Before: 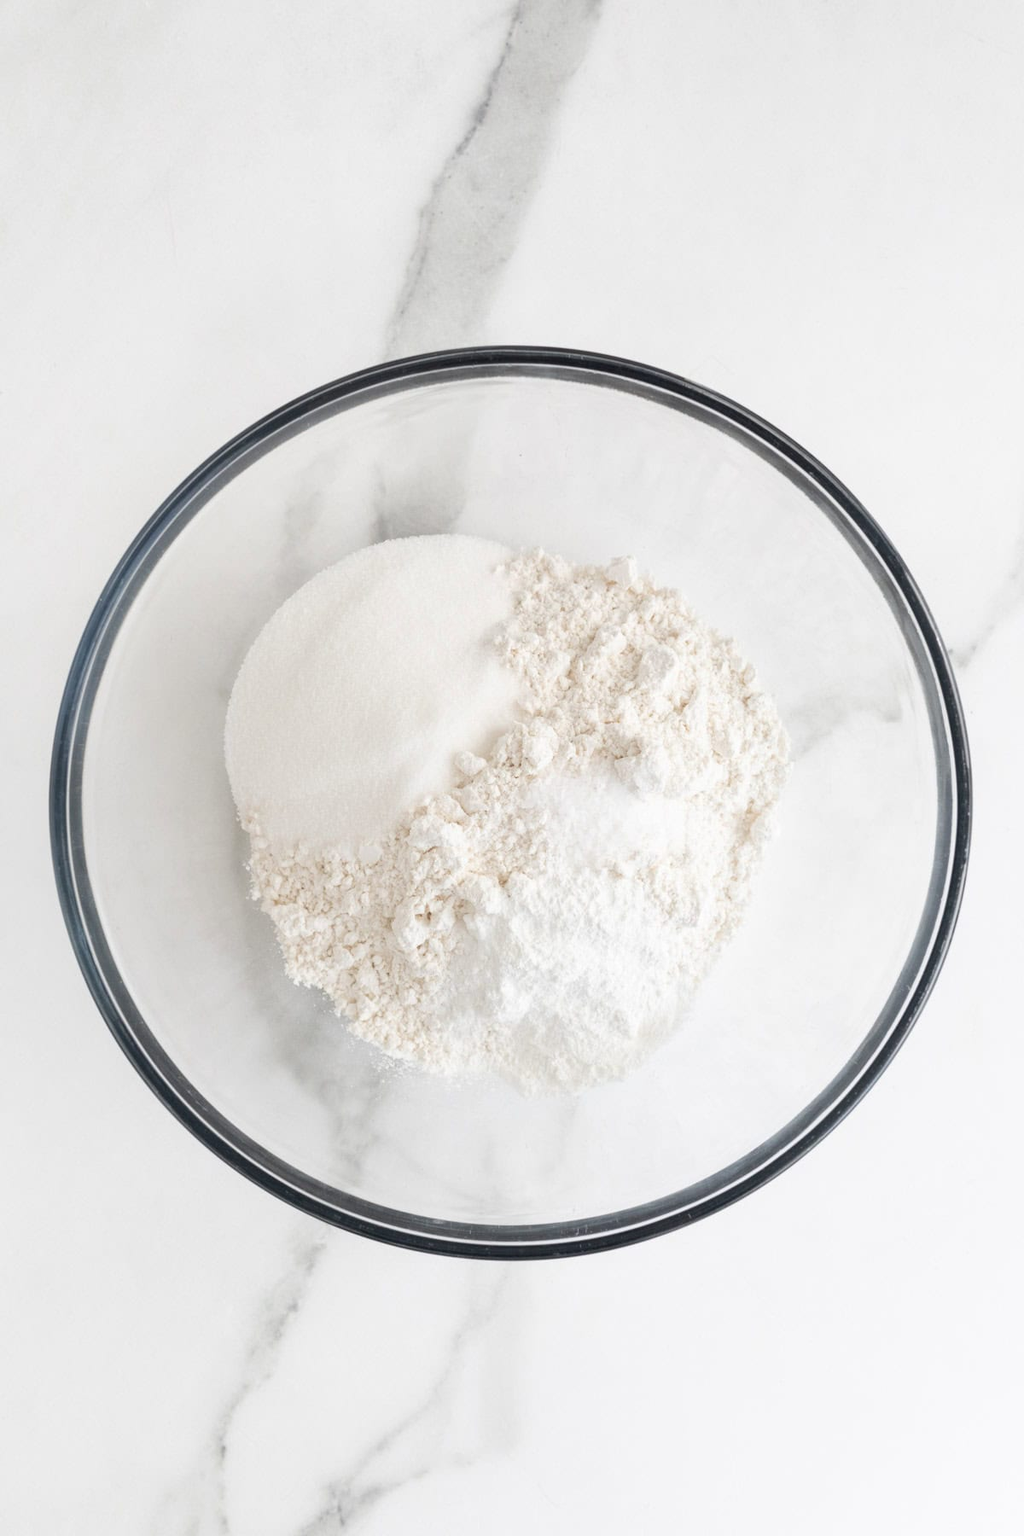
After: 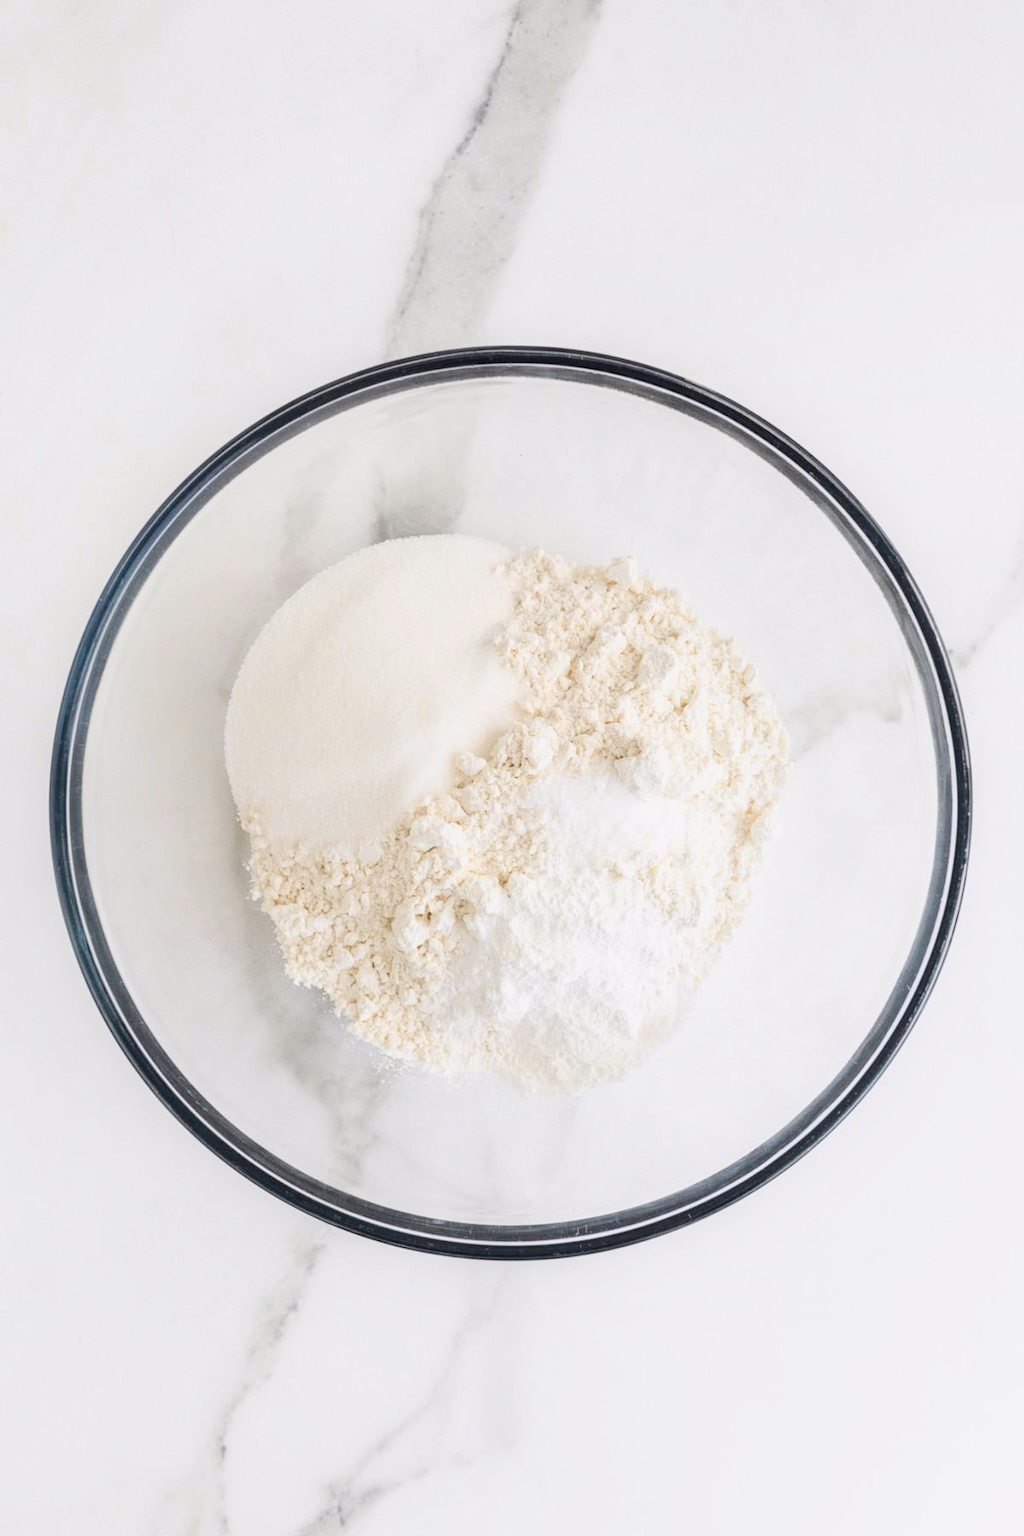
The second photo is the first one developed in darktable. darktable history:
tone curve: curves: ch0 [(0, 0.011) (0.139, 0.106) (0.295, 0.271) (0.499, 0.523) (0.739, 0.782) (0.857, 0.879) (1, 0.967)]; ch1 [(0, 0) (0.272, 0.249) (0.39, 0.379) (0.469, 0.456) (0.495, 0.497) (0.524, 0.53) (0.588, 0.62) (0.725, 0.779) (1, 1)]; ch2 [(0, 0) (0.125, 0.089) (0.35, 0.317) (0.437, 0.42) (0.502, 0.499) (0.533, 0.553) (0.599, 0.638) (1, 1)], color space Lab, independent channels, preserve colors none
local contrast: on, module defaults
